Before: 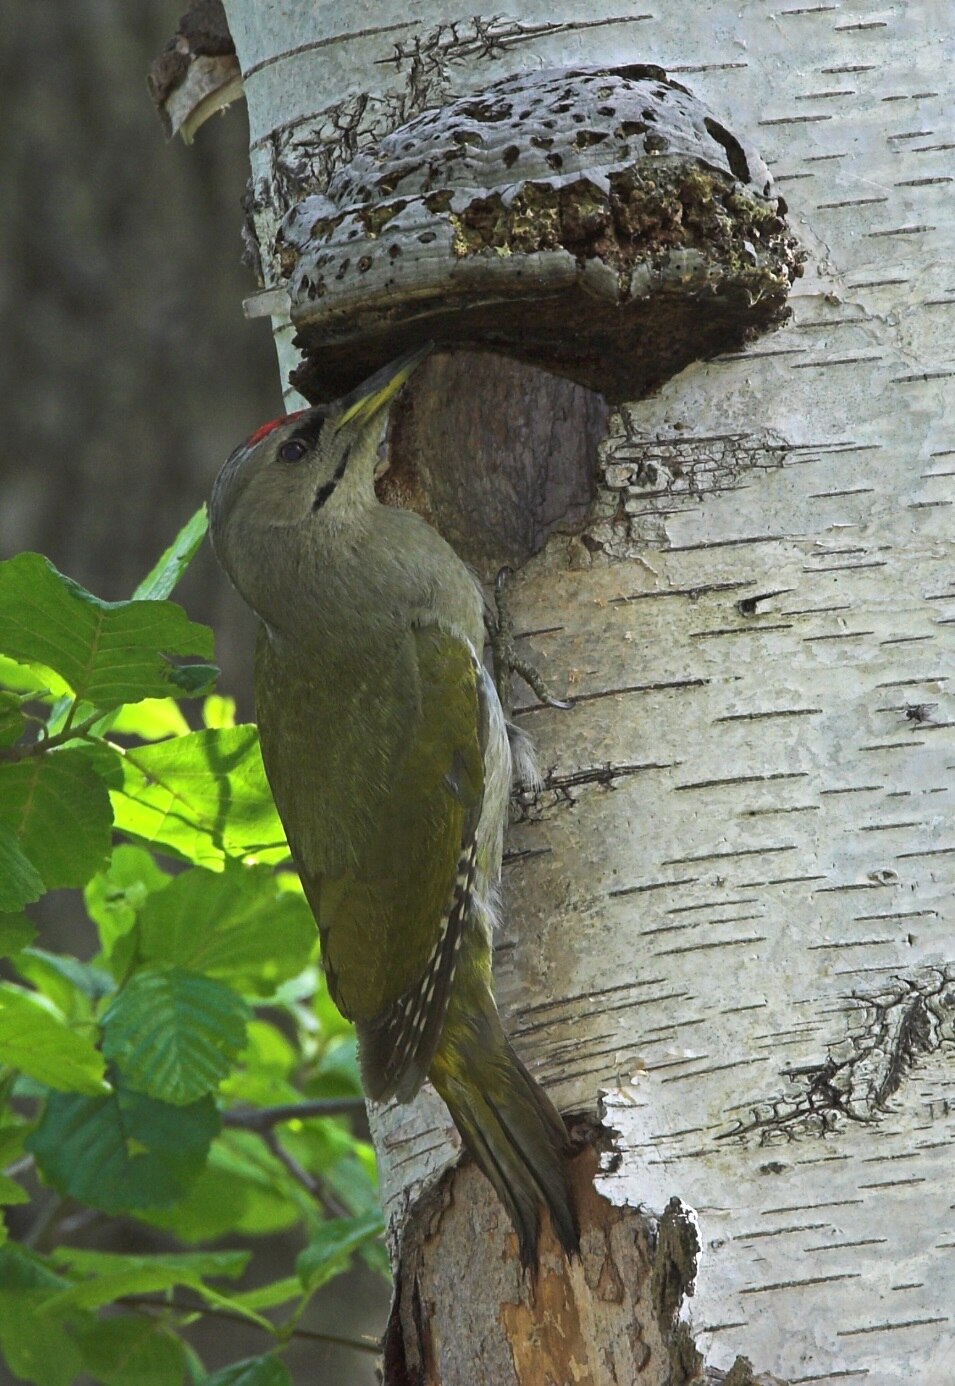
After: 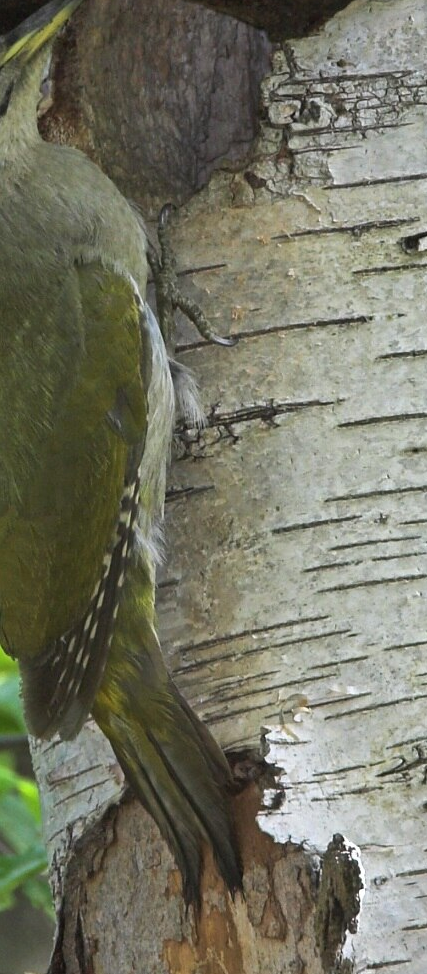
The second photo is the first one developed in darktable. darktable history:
shadows and highlights: highlights color adjustment 0.418%, low approximation 0.01, soften with gaussian
crop: left 35.358%, top 26.213%, right 19.921%, bottom 3.454%
